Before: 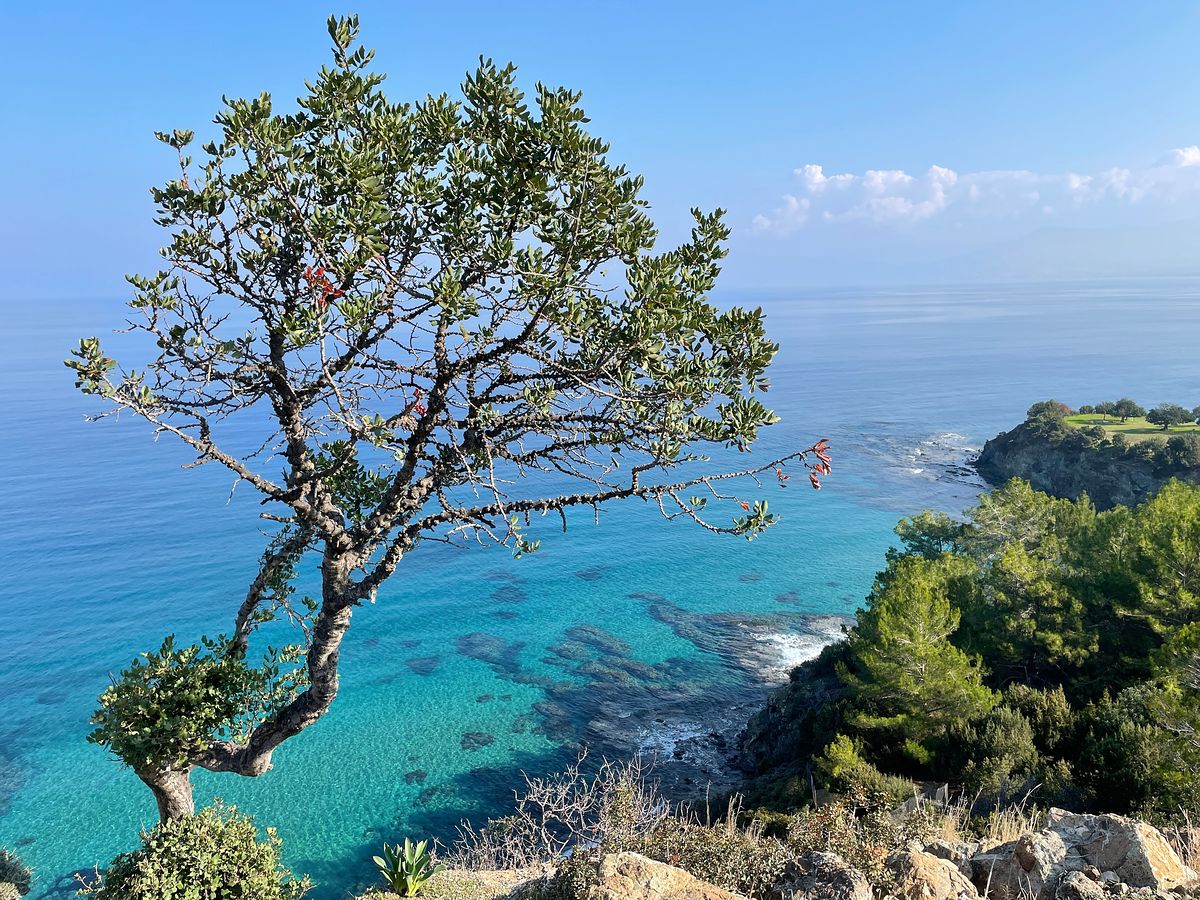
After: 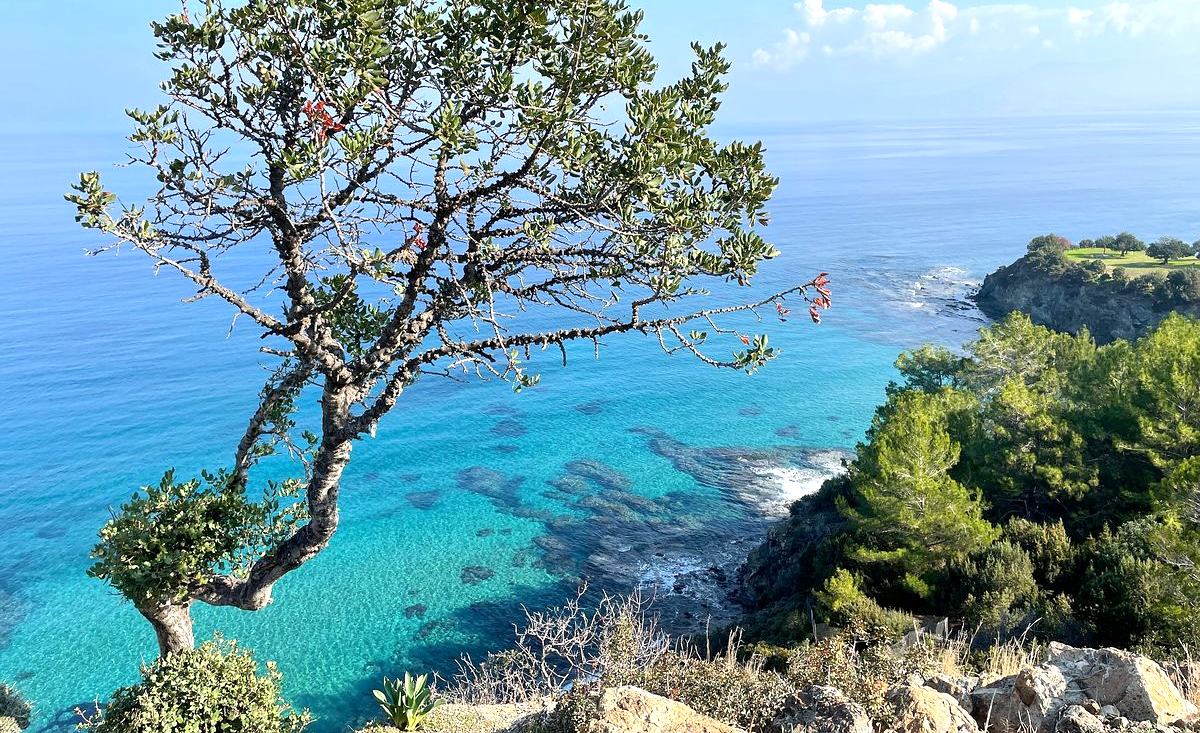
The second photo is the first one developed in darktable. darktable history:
exposure: black level correction 0.001, exposure 0.5 EV, compensate exposure bias true, compensate highlight preservation false
crop and rotate: top 18.507%
